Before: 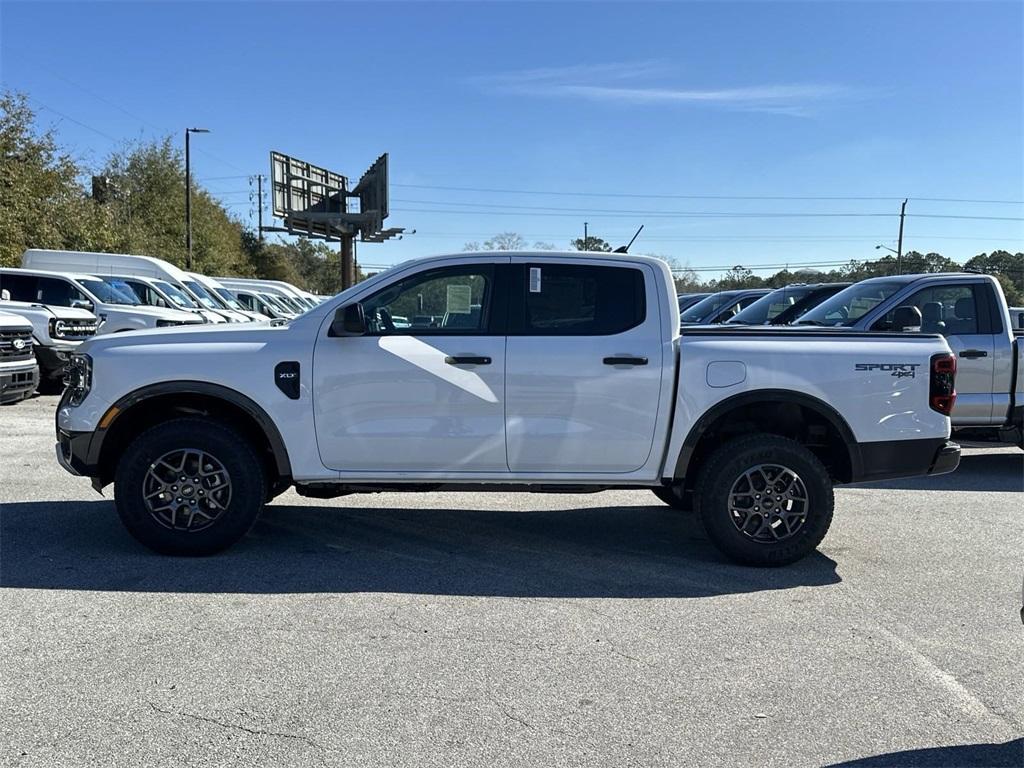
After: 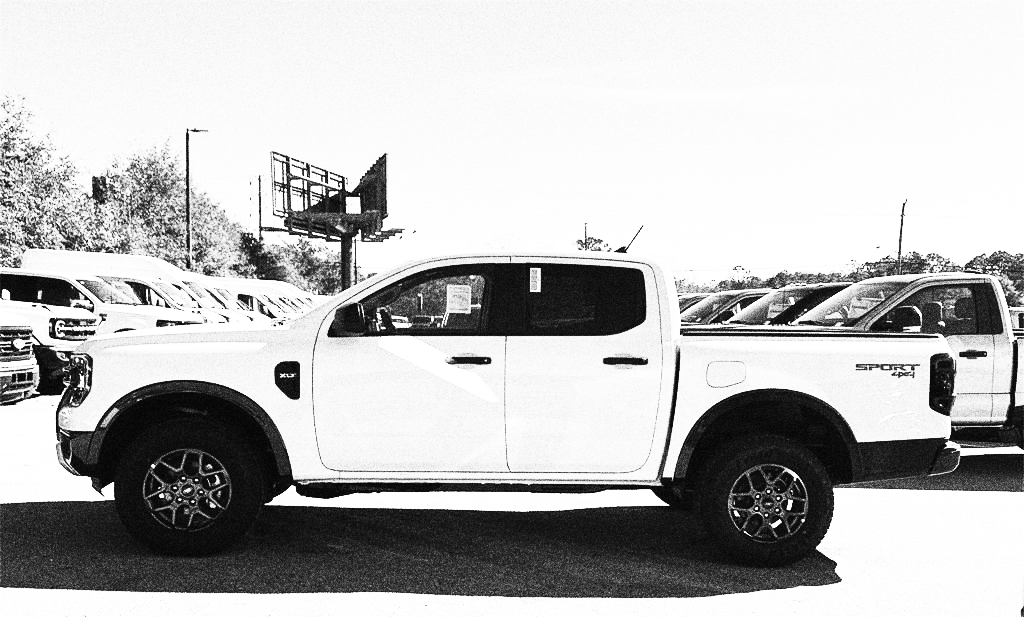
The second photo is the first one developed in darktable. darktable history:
tone equalizer: on, module defaults
grain: coarseness 30.02 ISO, strength 100%
crop: bottom 19.644%
base curve: curves: ch0 [(0, 0) (0.007, 0.004) (0.027, 0.03) (0.046, 0.07) (0.207, 0.54) (0.442, 0.872) (0.673, 0.972) (1, 1)], preserve colors none
contrast brightness saturation: contrast 0.53, brightness 0.47, saturation -1
